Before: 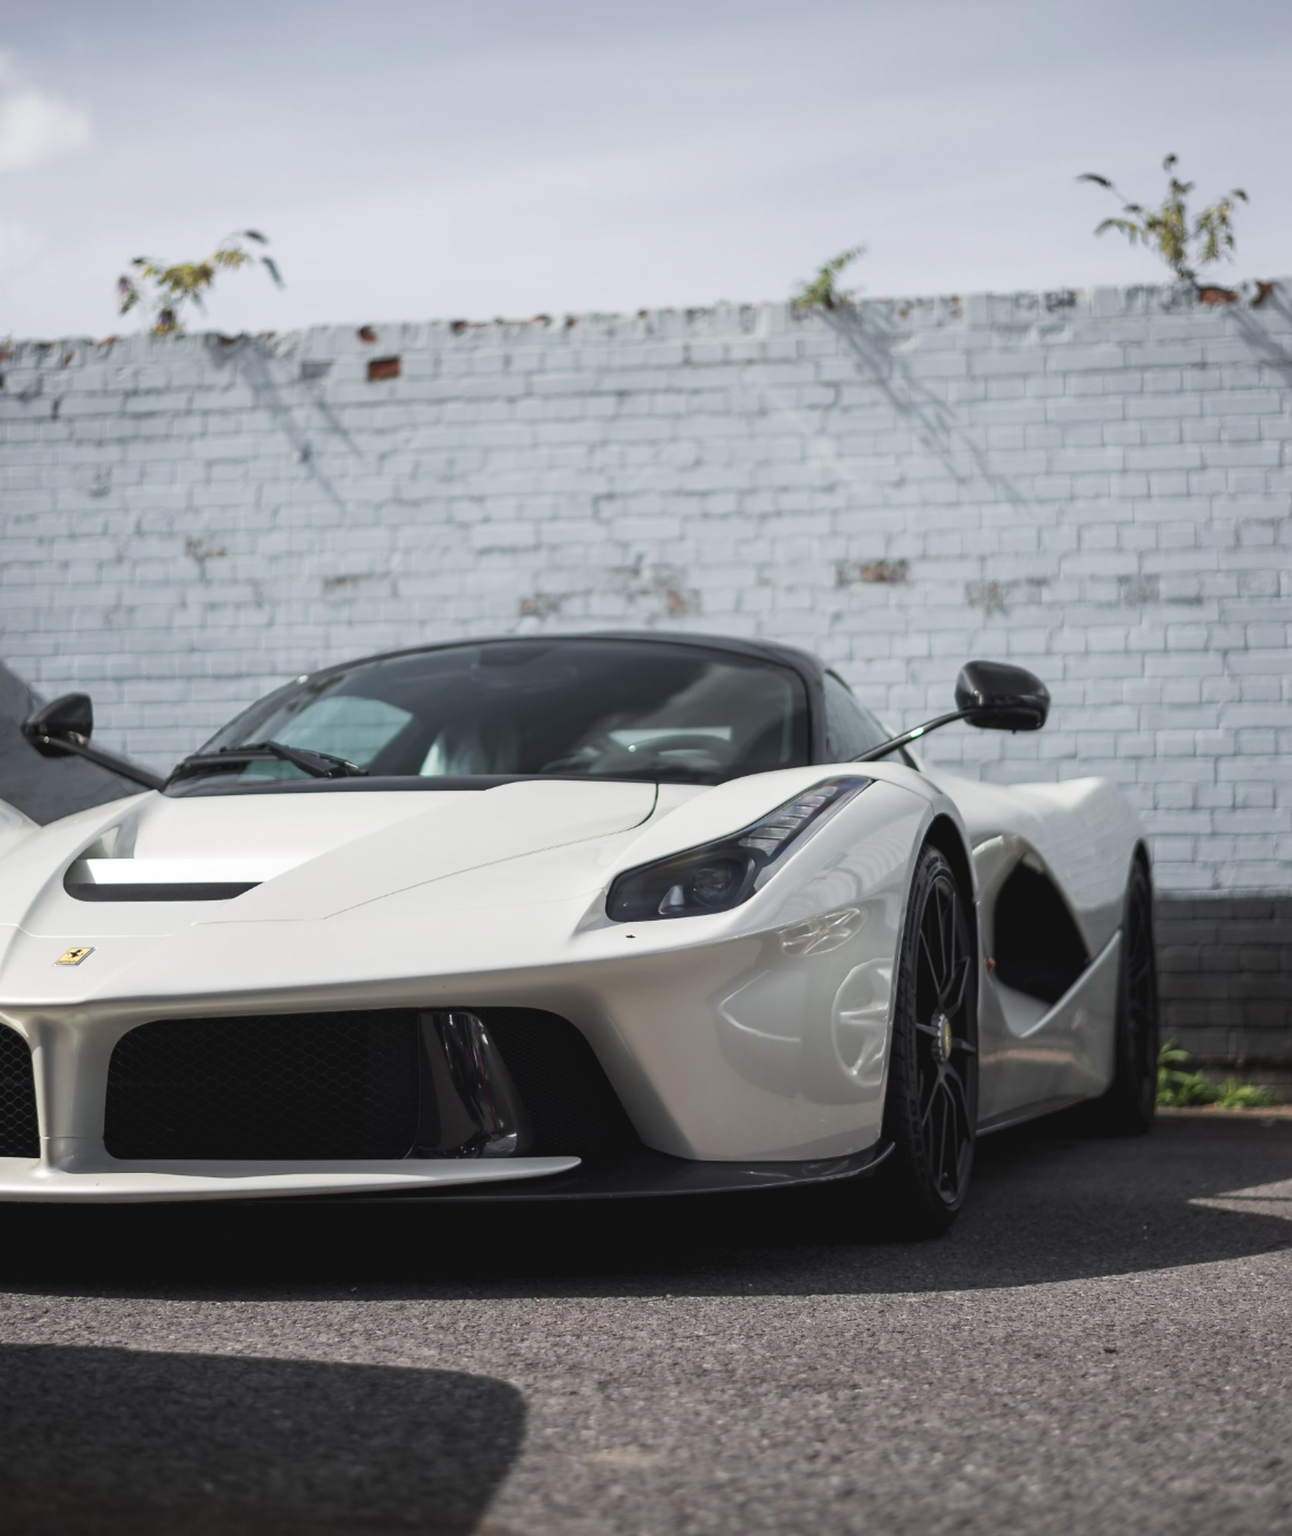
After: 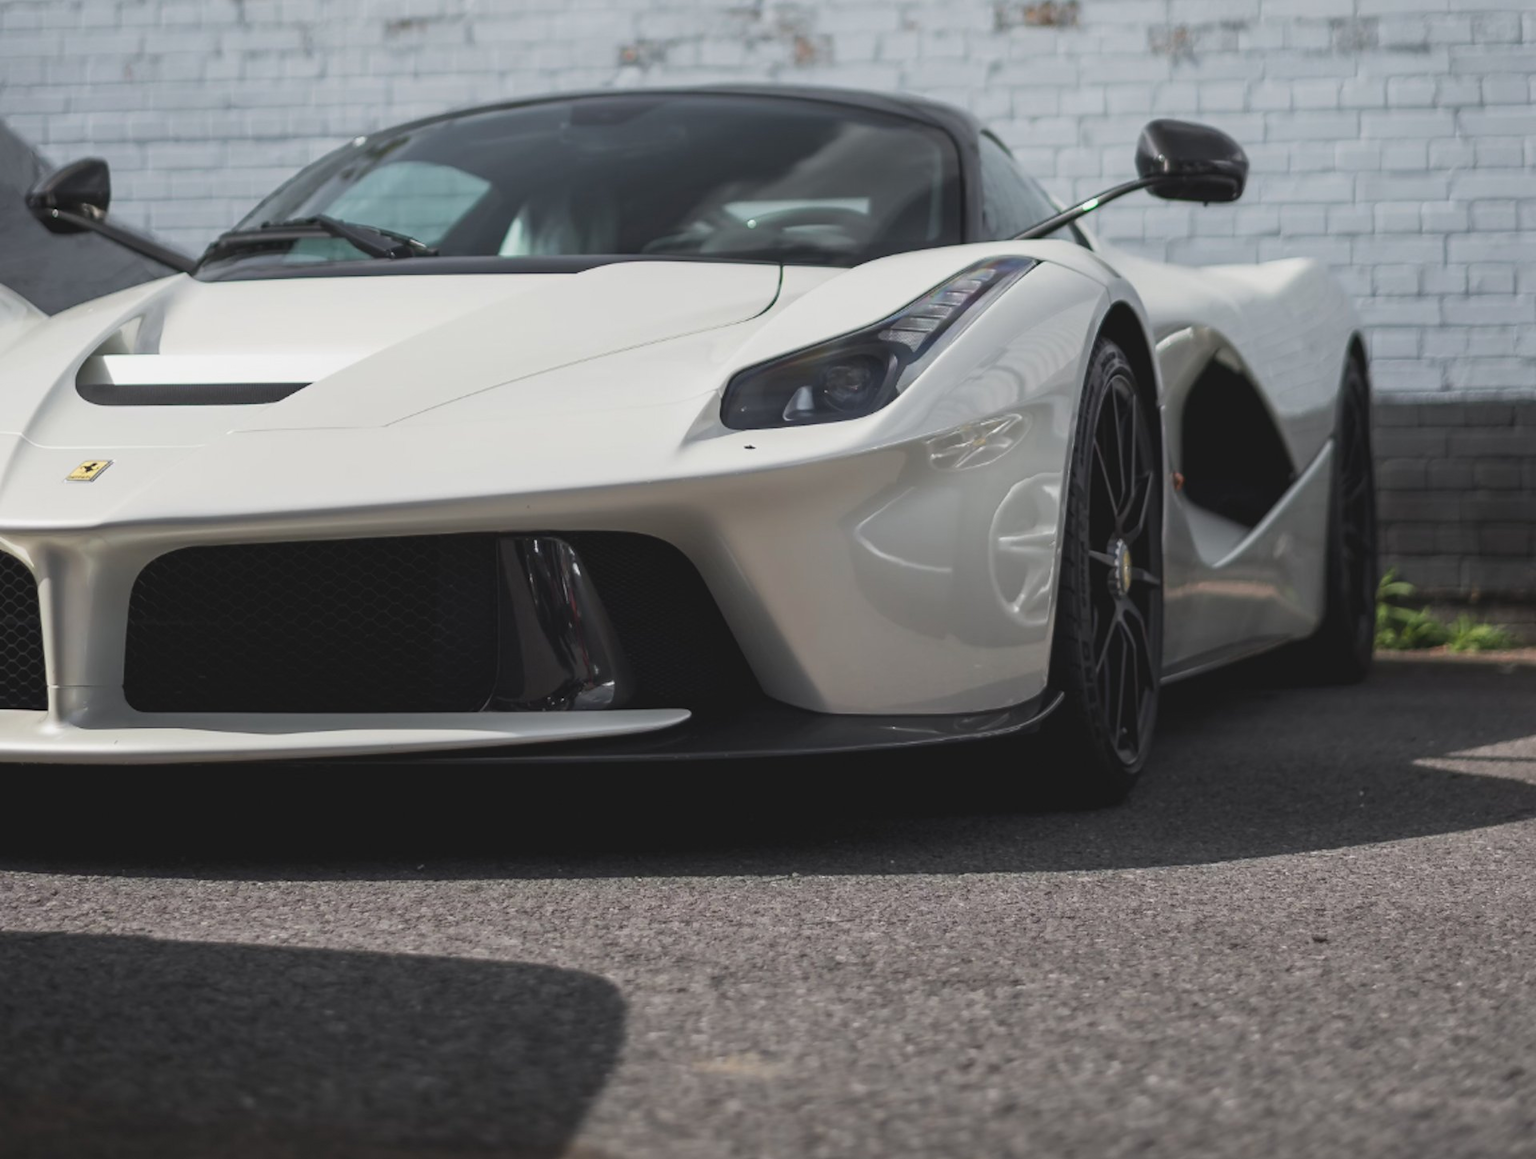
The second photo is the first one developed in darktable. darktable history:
crop and rotate: top 36.528%
contrast brightness saturation: contrast -0.111
levels: white 99.92%, levels [0.016, 0.5, 0.996]
